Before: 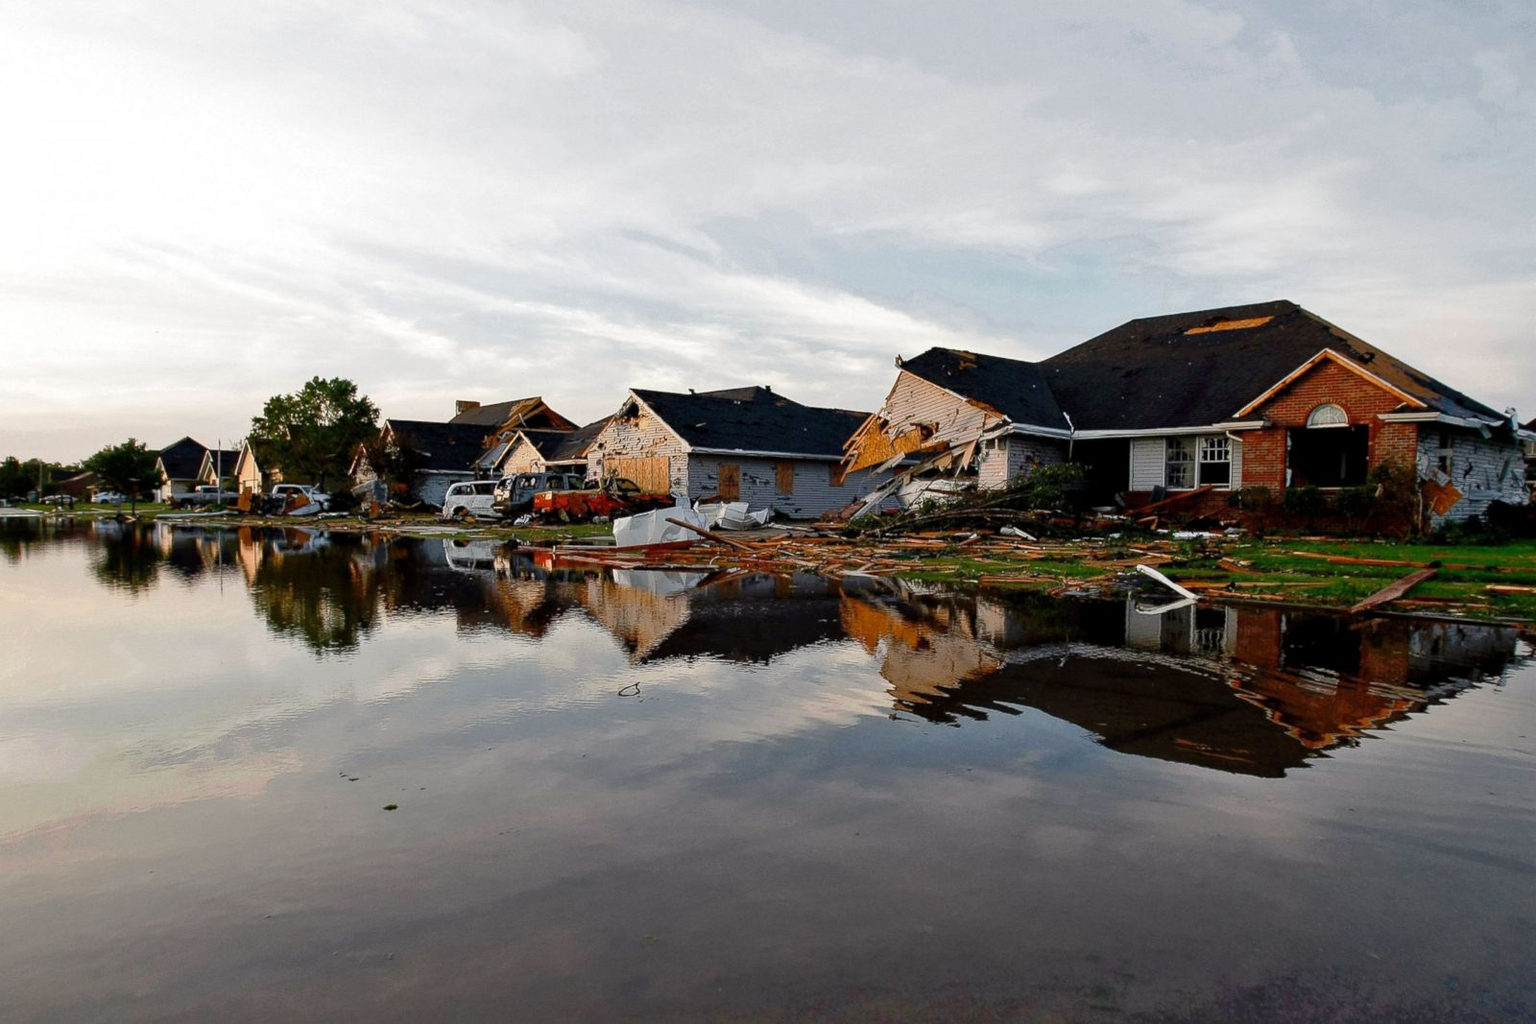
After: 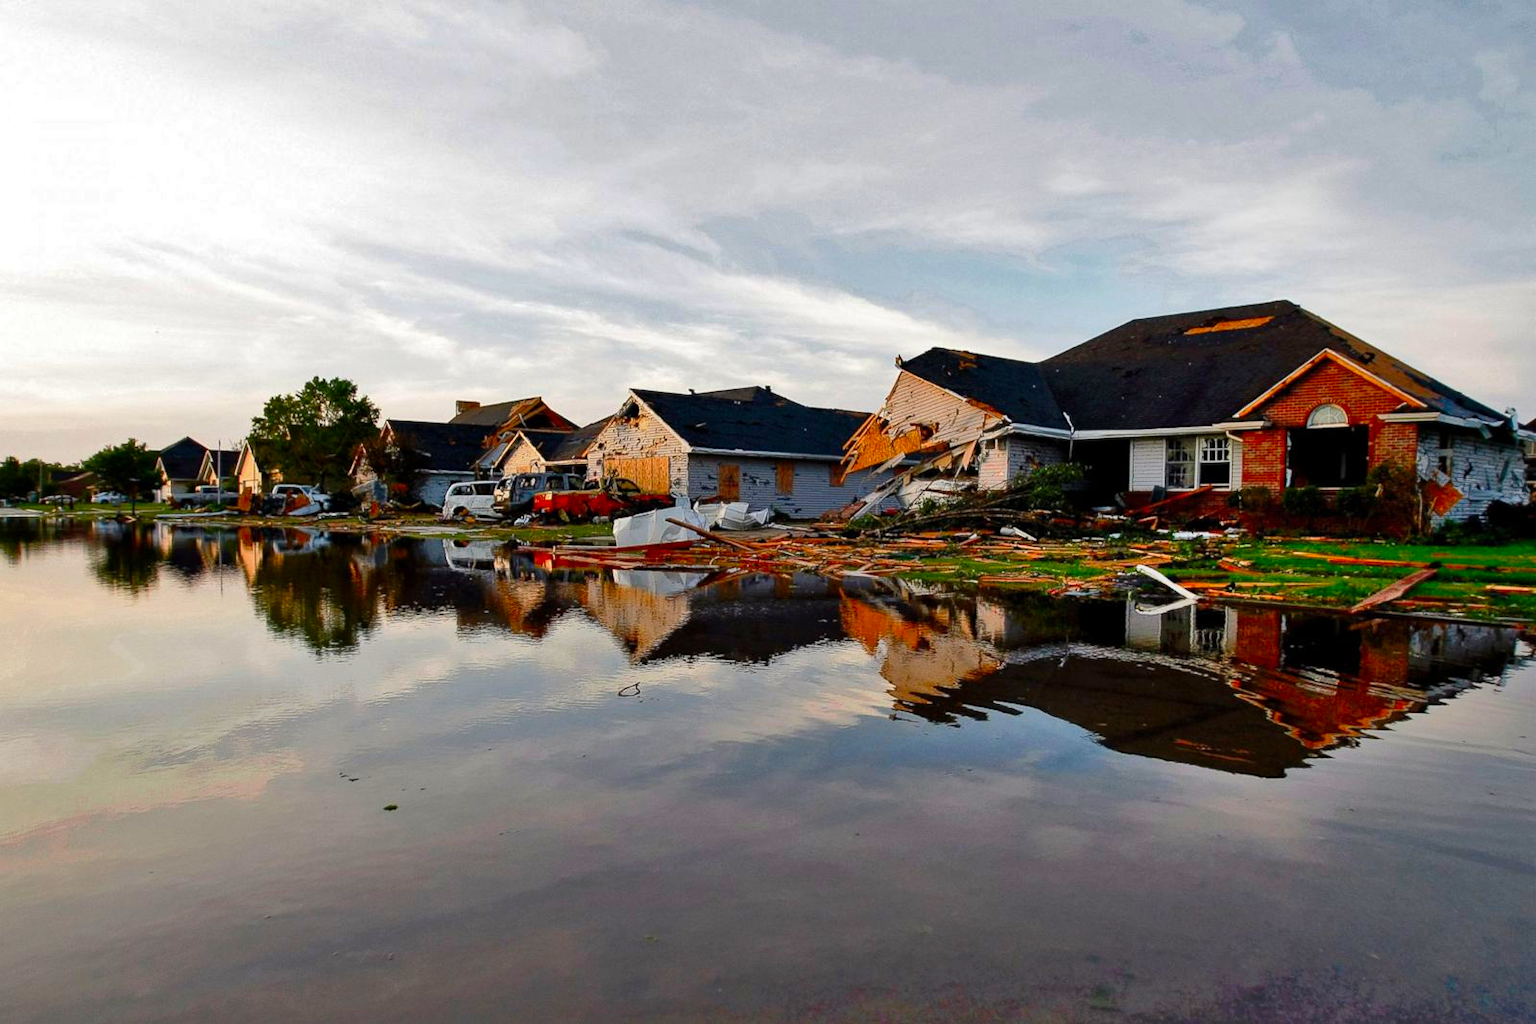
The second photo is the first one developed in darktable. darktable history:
contrast brightness saturation: saturation 0.5
shadows and highlights: low approximation 0.01, soften with gaussian
